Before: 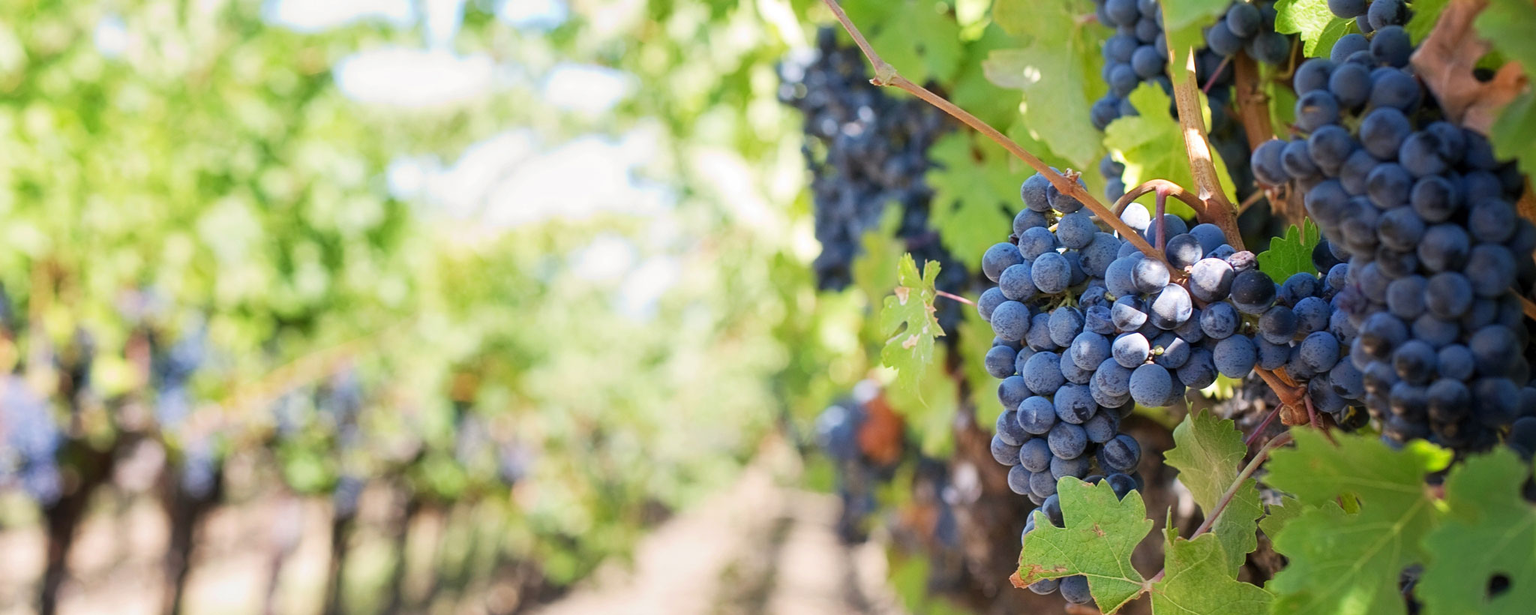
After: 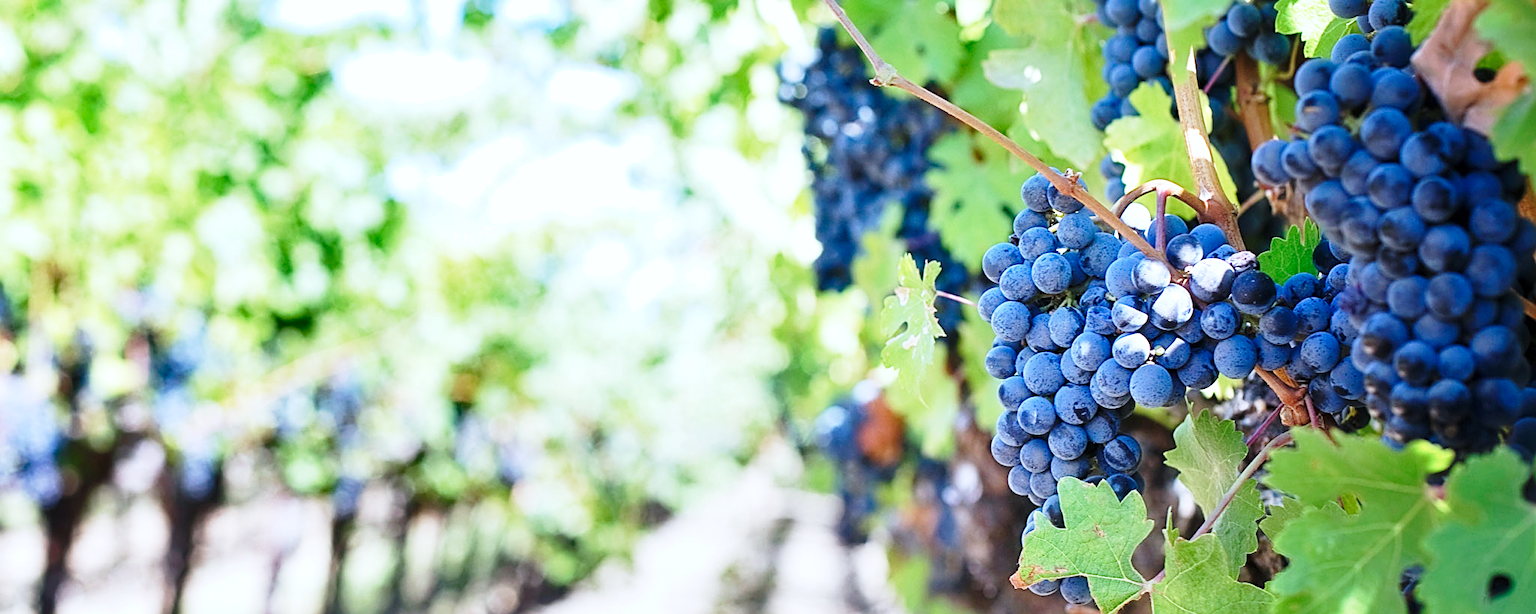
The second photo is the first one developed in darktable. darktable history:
crop and rotate: left 0.09%, bottom 0.003%
sharpen: on, module defaults
shadows and highlights: shadows 13.36, white point adjustment 1.32, soften with gaussian
base curve: curves: ch0 [(0, 0) (0.028, 0.03) (0.121, 0.232) (0.46, 0.748) (0.859, 0.968) (1, 1)], preserve colors none
color calibration: illuminant custom, x 0.388, y 0.387, temperature 3826.31 K
